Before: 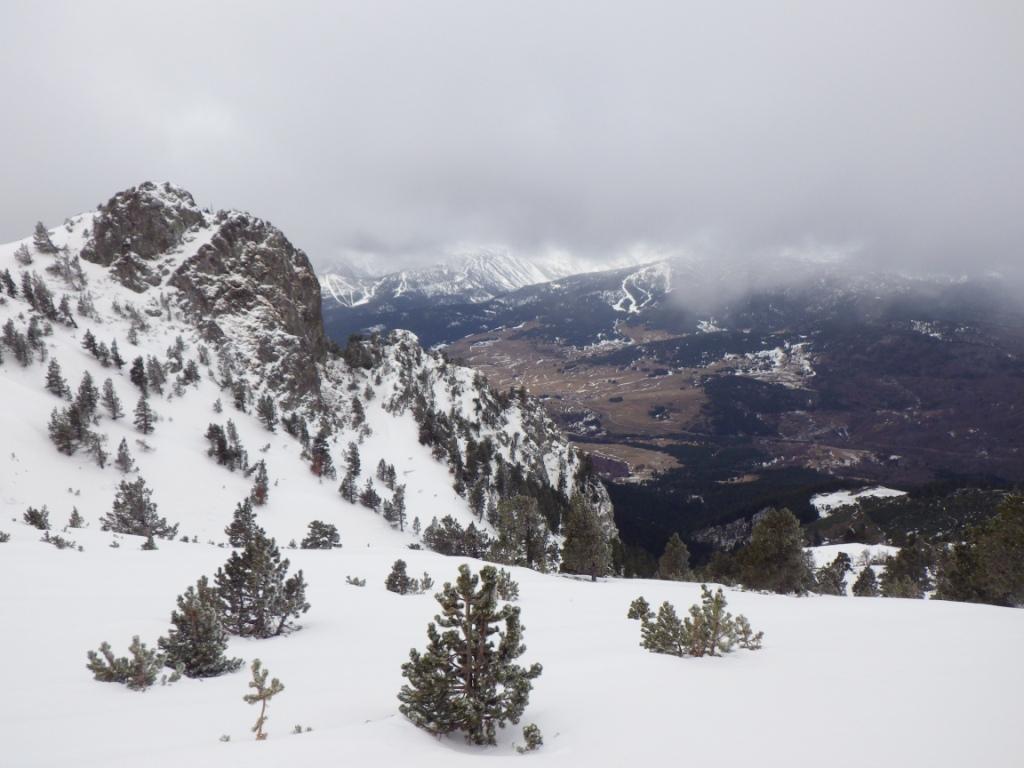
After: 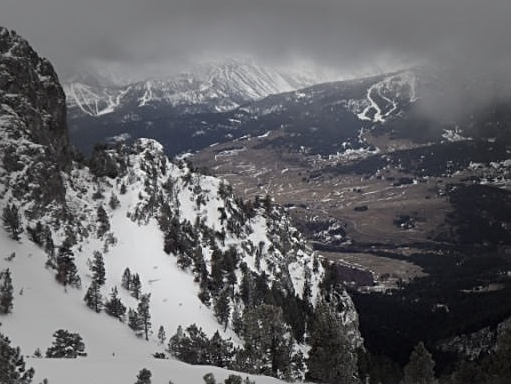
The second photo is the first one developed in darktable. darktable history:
crop: left 25%, top 25%, right 25%, bottom 25%
graduated density: on, module defaults
sharpen: on, module defaults
exposure: black level correction 0.005, exposure 0.014 EV, compensate highlight preservation false
contrast brightness saturation: contrast 0.1, saturation -0.36
vignetting: fall-off start 48.41%, automatic ratio true, width/height ratio 1.29, unbound false
